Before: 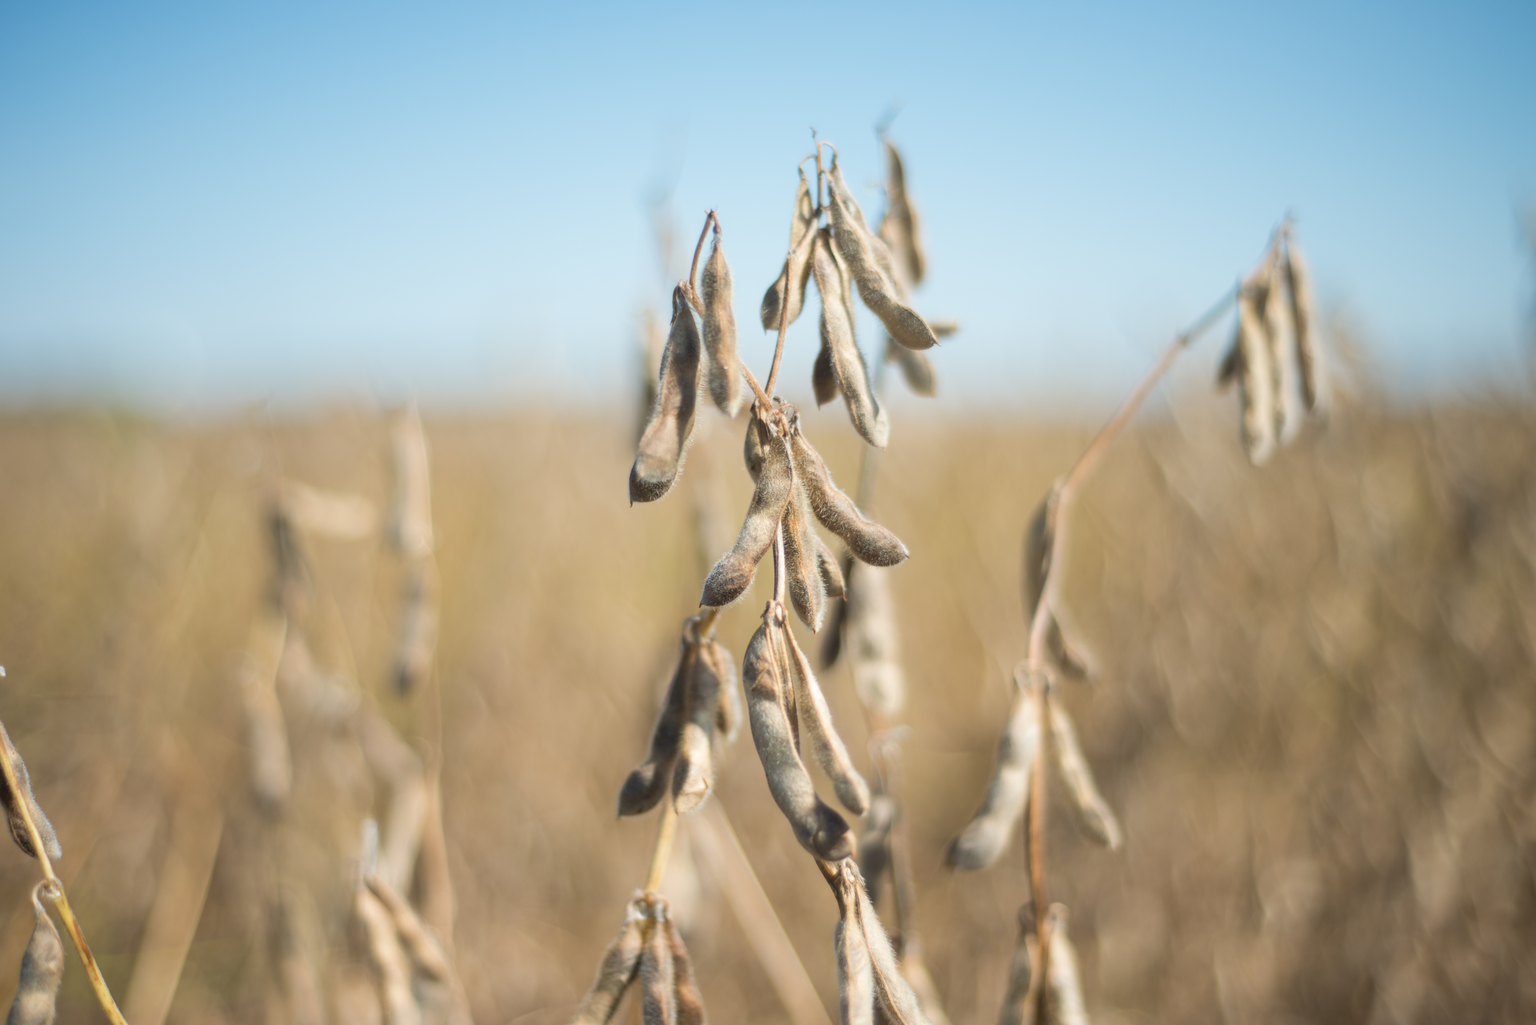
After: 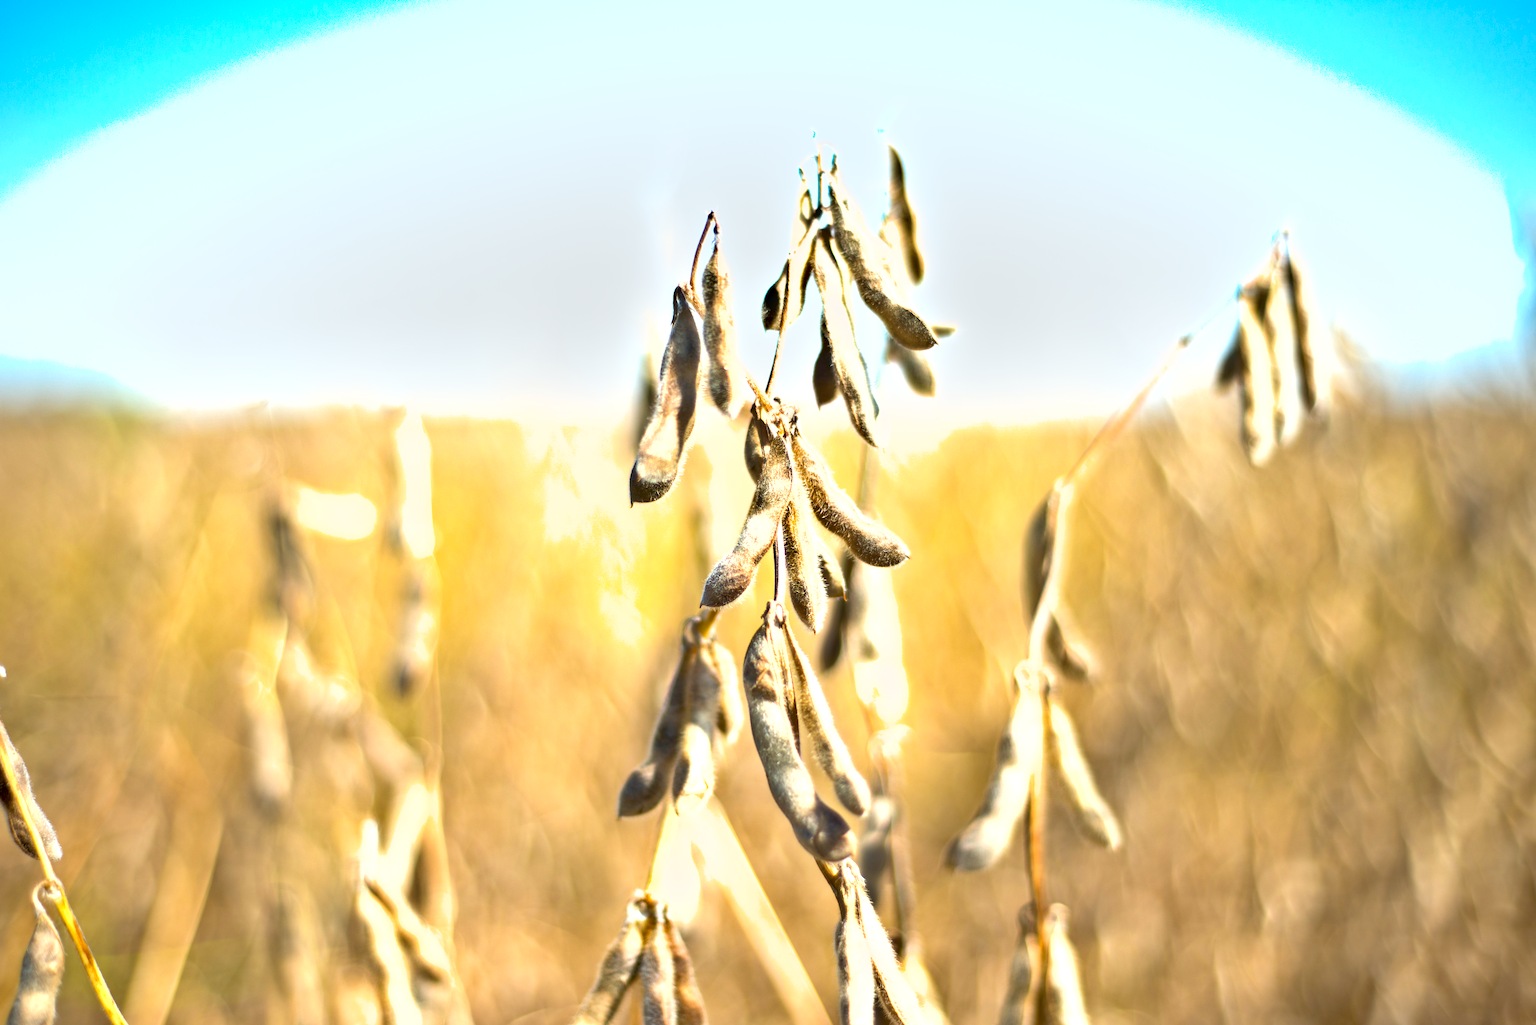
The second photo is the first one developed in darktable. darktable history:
color balance rgb: perceptual saturation grading › global saturation 20%, global vibrance 20%
exposure: black level correction 0.011, exposure 1.088 EV, compensate exposure bias true, compensate highlight preservation false
shadows and highlights: shadows 12, white point adjustment 1.2, soften with gaussian
